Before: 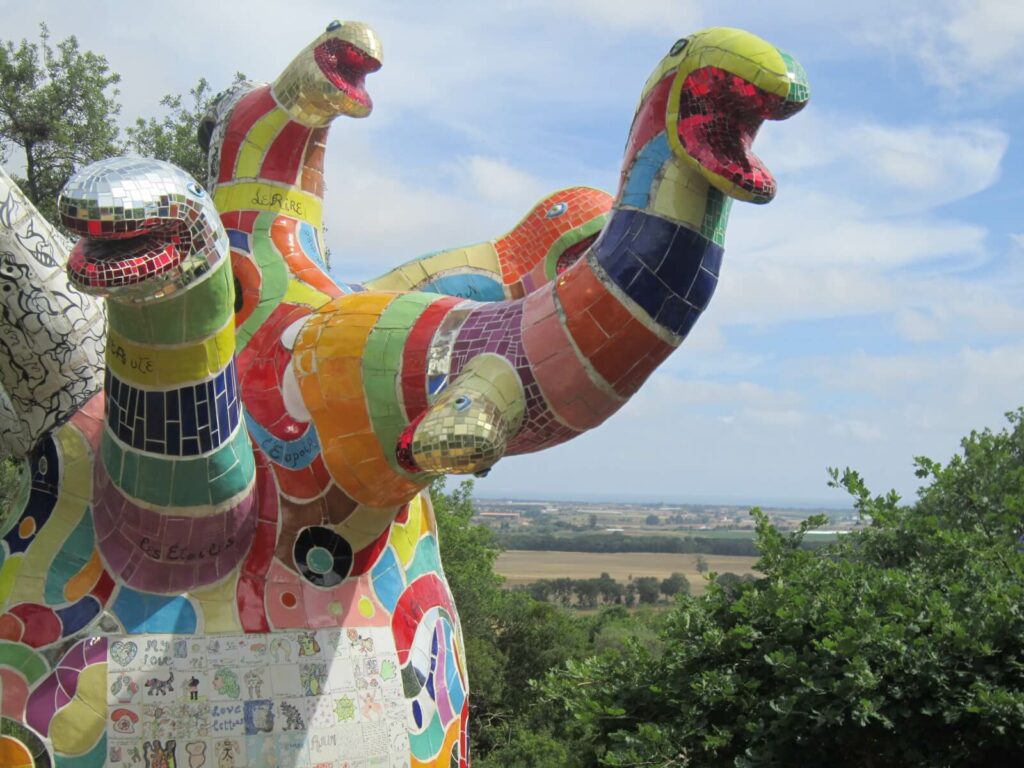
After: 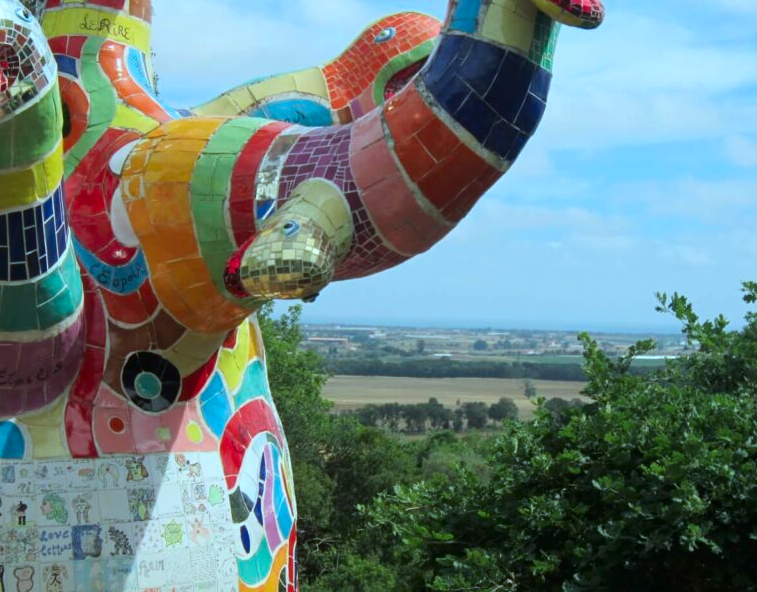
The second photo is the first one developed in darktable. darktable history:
crop: left 16.871%, top 22.857%, right 9.116%
contrast brightness saturation: contrast 0.13, brightness -0.05, saturation 0.16
rotate and perspective: automatic cropping off
color correction: highlights a* -11.71, highlights b* -15.58
